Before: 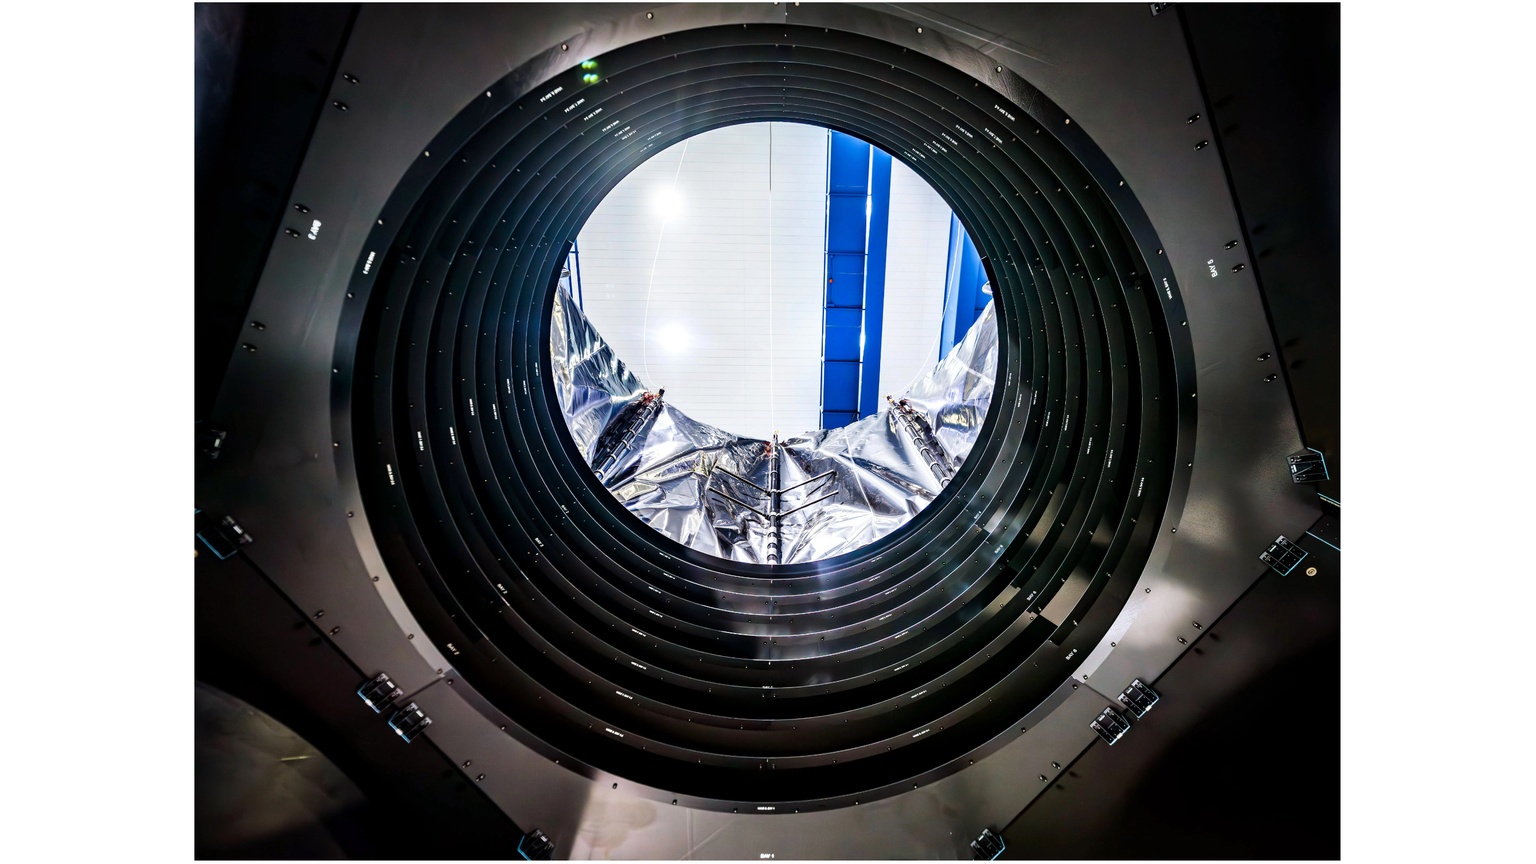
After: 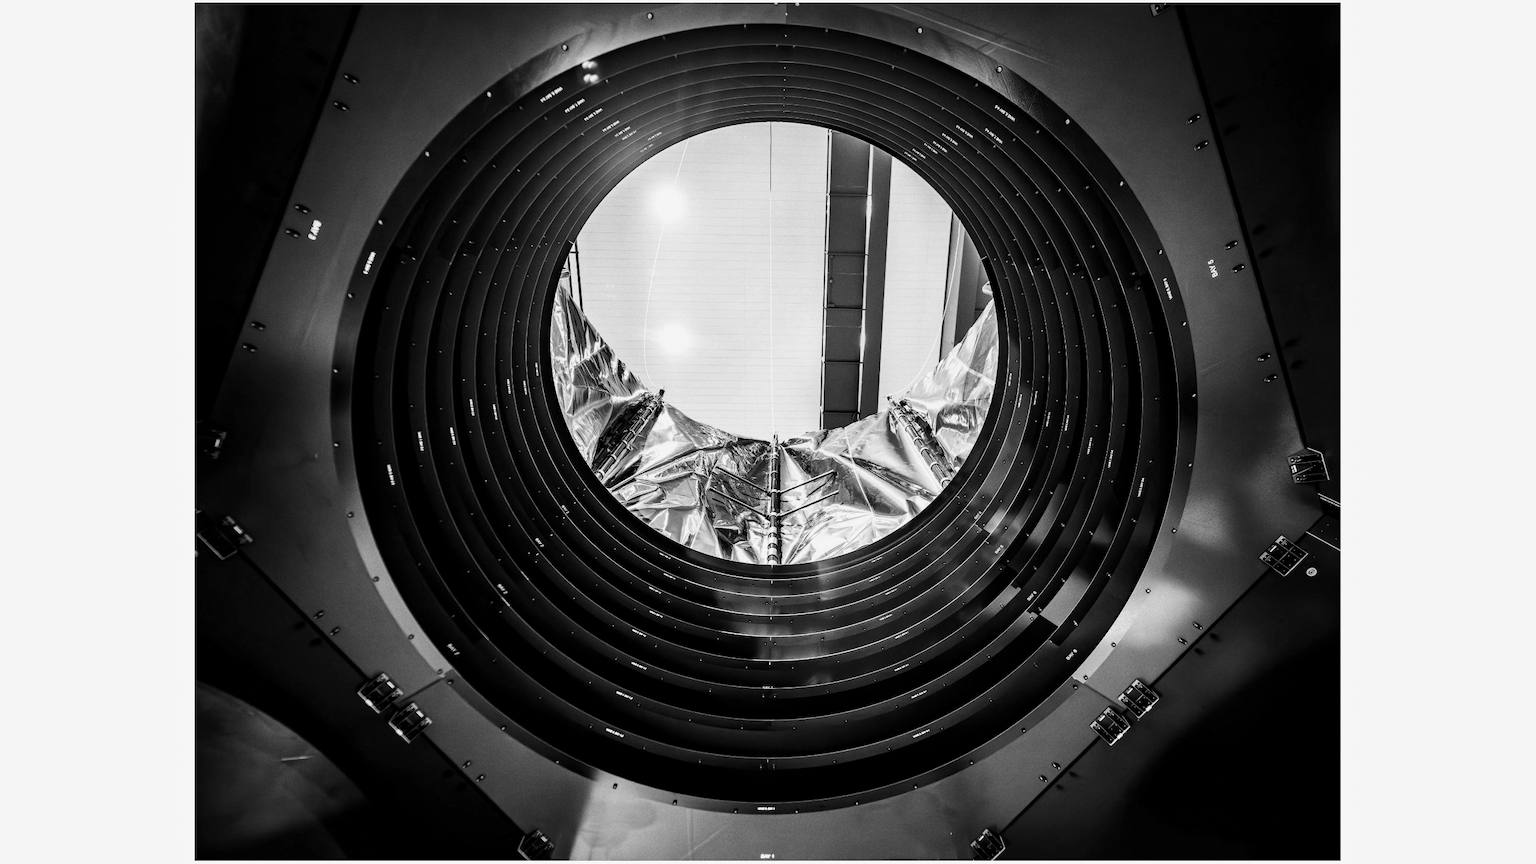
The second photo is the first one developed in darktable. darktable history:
color correction: highlights a* -4.73, highlights b* 5.06, saturation 0.97
white balance: red 0.98, blue 1.034
grain: coarseness 0.09 ISO
color balance rgb: linear chroma grading › global chroma 15%, perceptual saturation grading › global saturation 30%
monochrome: a 32, b 64, size 2.3
color calibration: illuminant as shot in camera, x 0.358, y 0.373, temperature 4628.91 K
